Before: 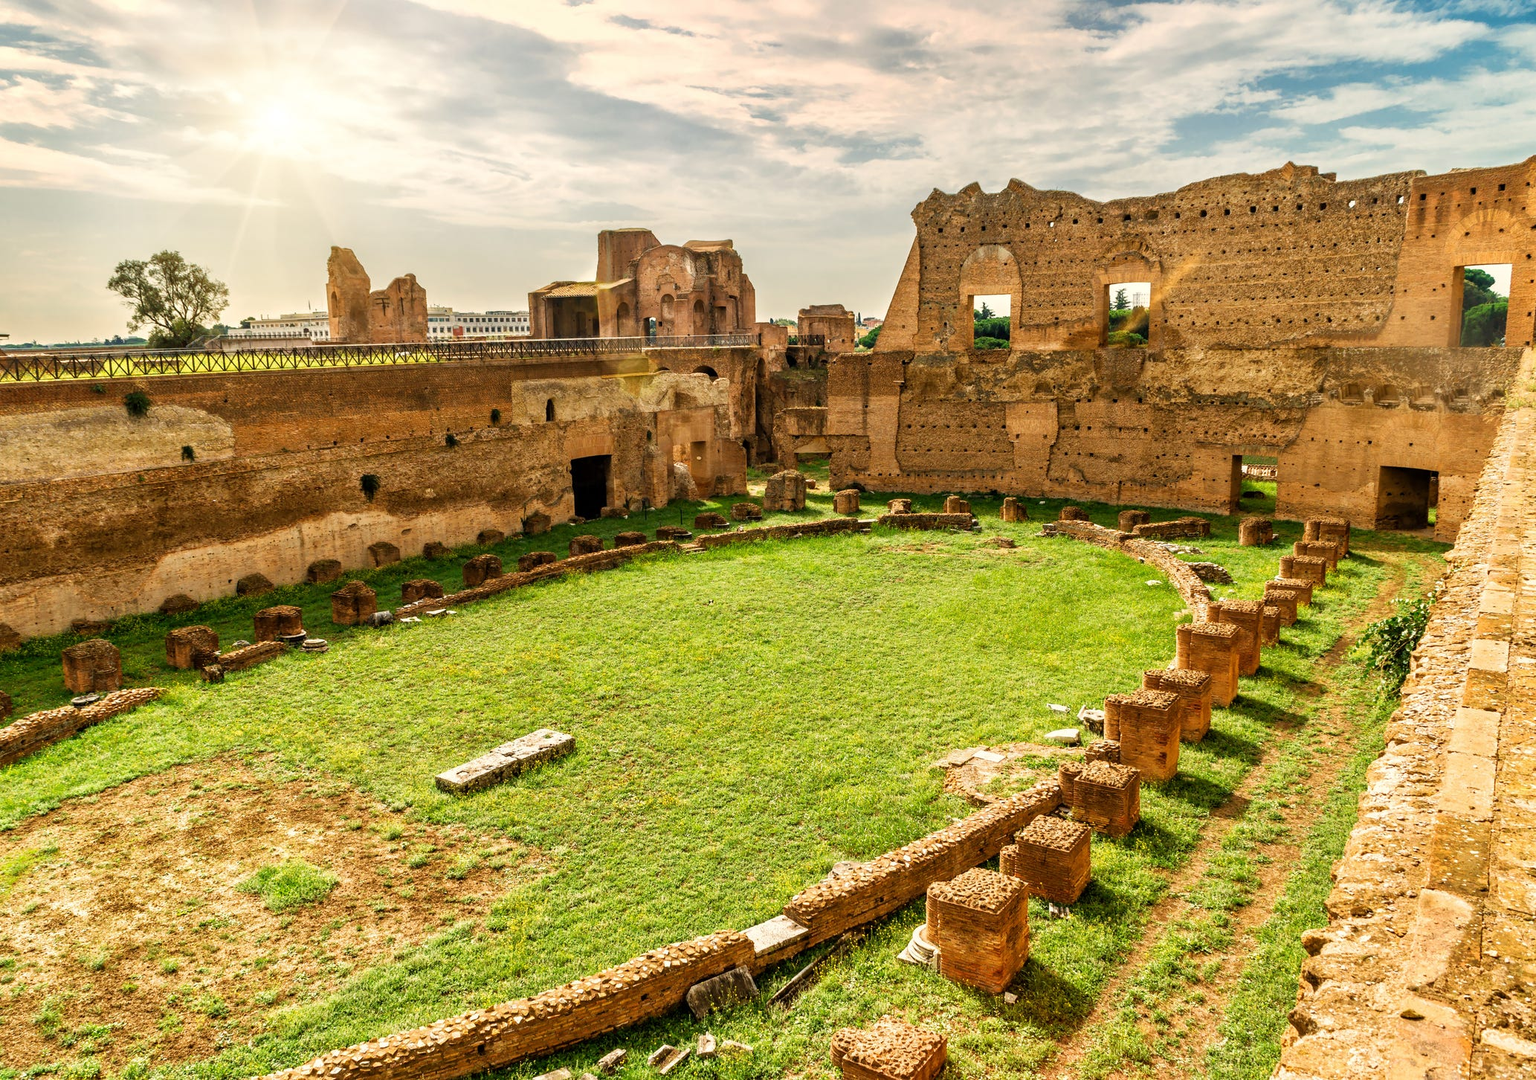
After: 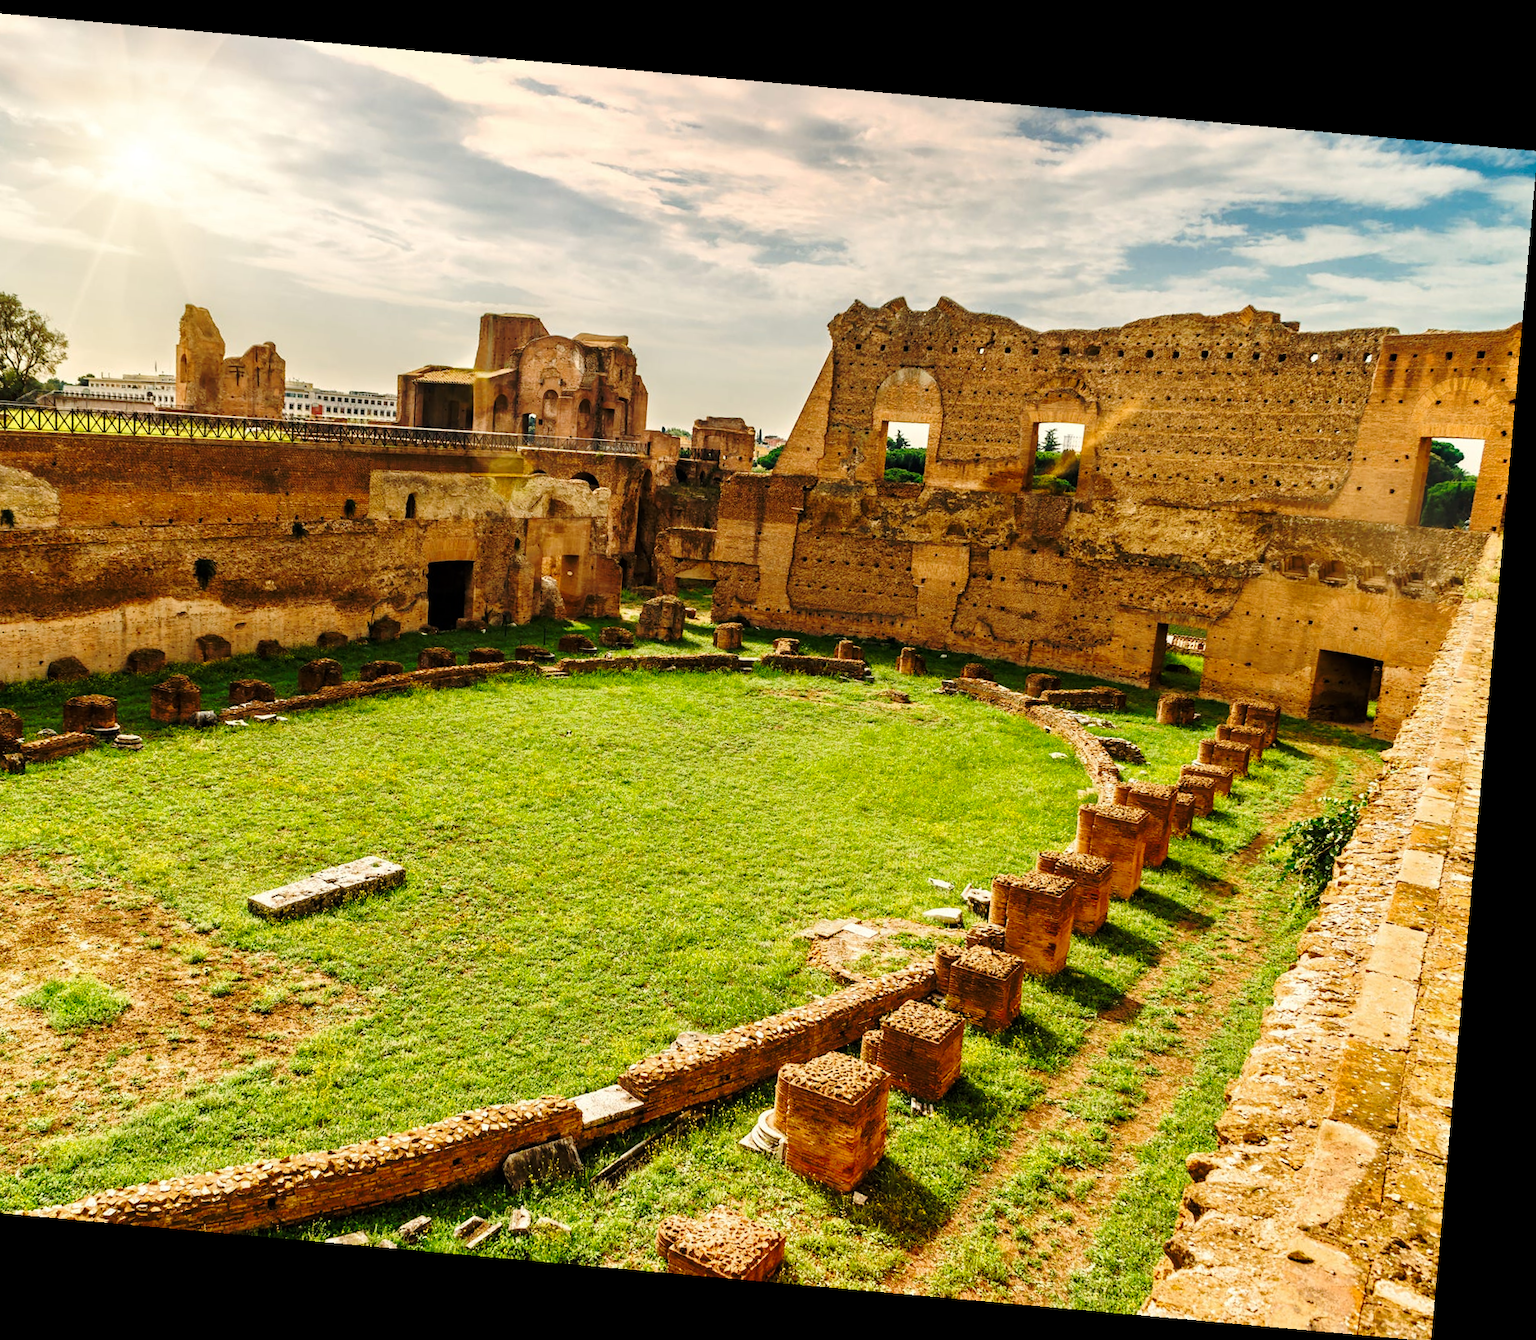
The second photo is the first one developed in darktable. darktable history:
base curve: curves: ch0 [(0, 0) (0.073, 0.04) (0.157, 0.139) (0.492, 0.492) (0.758, 0.758) (1, 1)], preserve colors none
rotate and perspective: rotation 5.12°, automatic cropping off
crop and rotate: left 14.584%
exposure: compensate exposure bias true, compensate highlight preservation false
